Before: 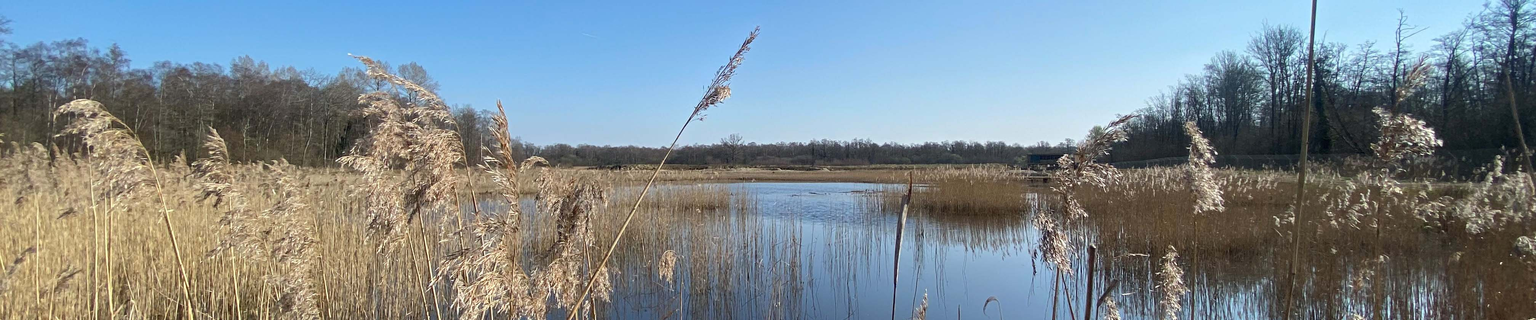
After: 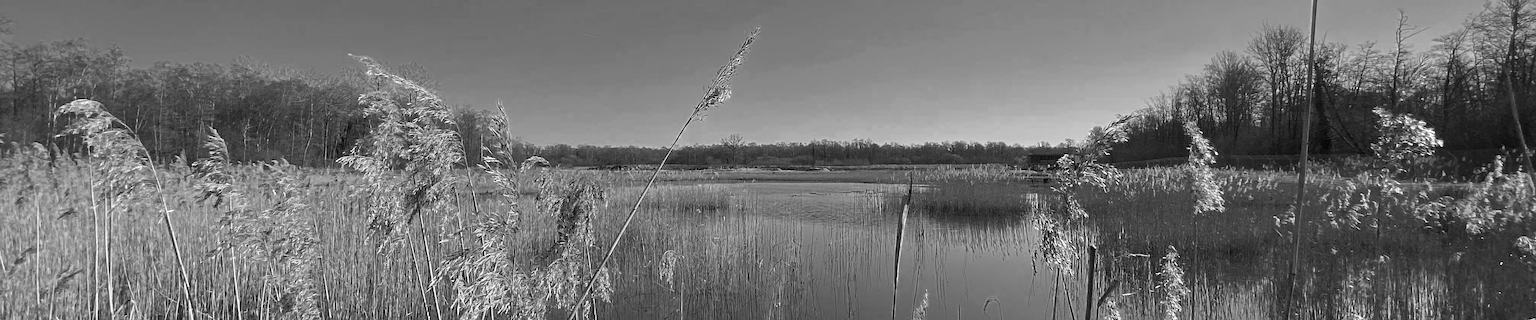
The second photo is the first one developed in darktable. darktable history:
color zones: curves: ch0 [(0.002, 0.589) (0.107, 0.484) (0.146, 0.249) (0.217, 0.352) (0.309, 0.525) (0.39, 0.404) (0.455, 0.169) (0.597, 0.055) (0.724, 0.212) (0.775, 0.691) (0.869, 0.571) (1, 0.587)]; ch1 [(0, 0) (0.143, 0) (0.286, 0) (0.429, 0) (0.571, 0) (0.714, 0) (0.857, 0)]
shadows and highlights: shadows 29.36, highlights -28.81, low approximation 0.01, soften with gaussian
sharpen: amount 0.201
contrast brightness saturation: contrast 0.061, brightness -0.005, saturation -0.215
